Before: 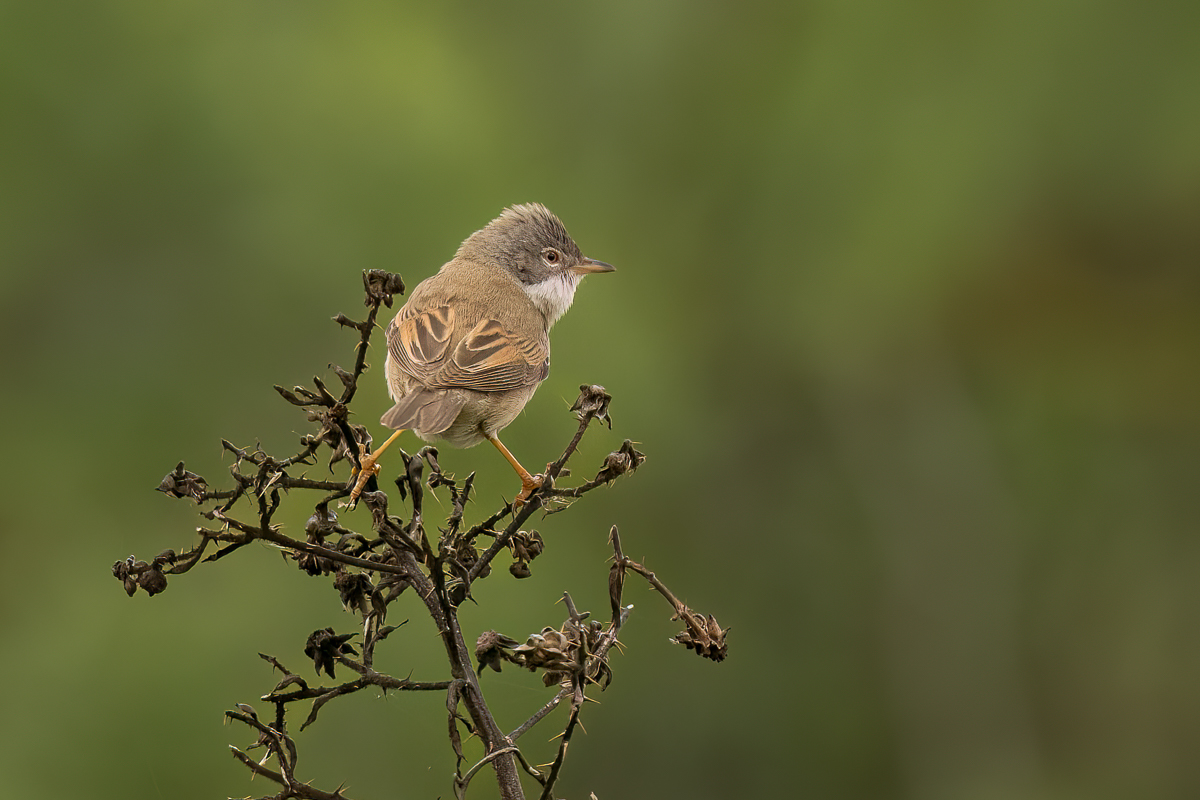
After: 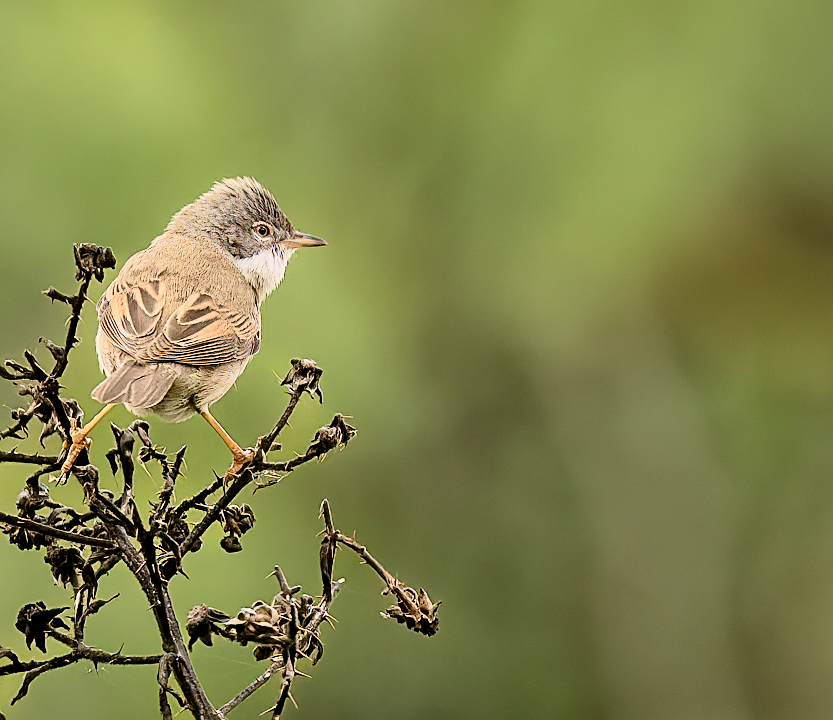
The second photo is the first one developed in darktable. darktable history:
exposure: black level correction 0, exposure 1 EV, compensate highlight preservation false
sharpen: on, module defaults
filmic rgb: black relative exposure -4.68 EV, white relative exposure 4.79 EV, hardness 2.35, latitude 36.72%, contrast 1.048, highlights saturation mix 1.44%, shadows ↔ highlights balance 1.27%, iterations of high-quality reconstruction 10
contrast brightness saturation: contrast 0.271
crop and rotate: left 24.103%, top 3.344%, right 6.429%, bottom 6.633%
shadows and highlights: soften with gaussian
